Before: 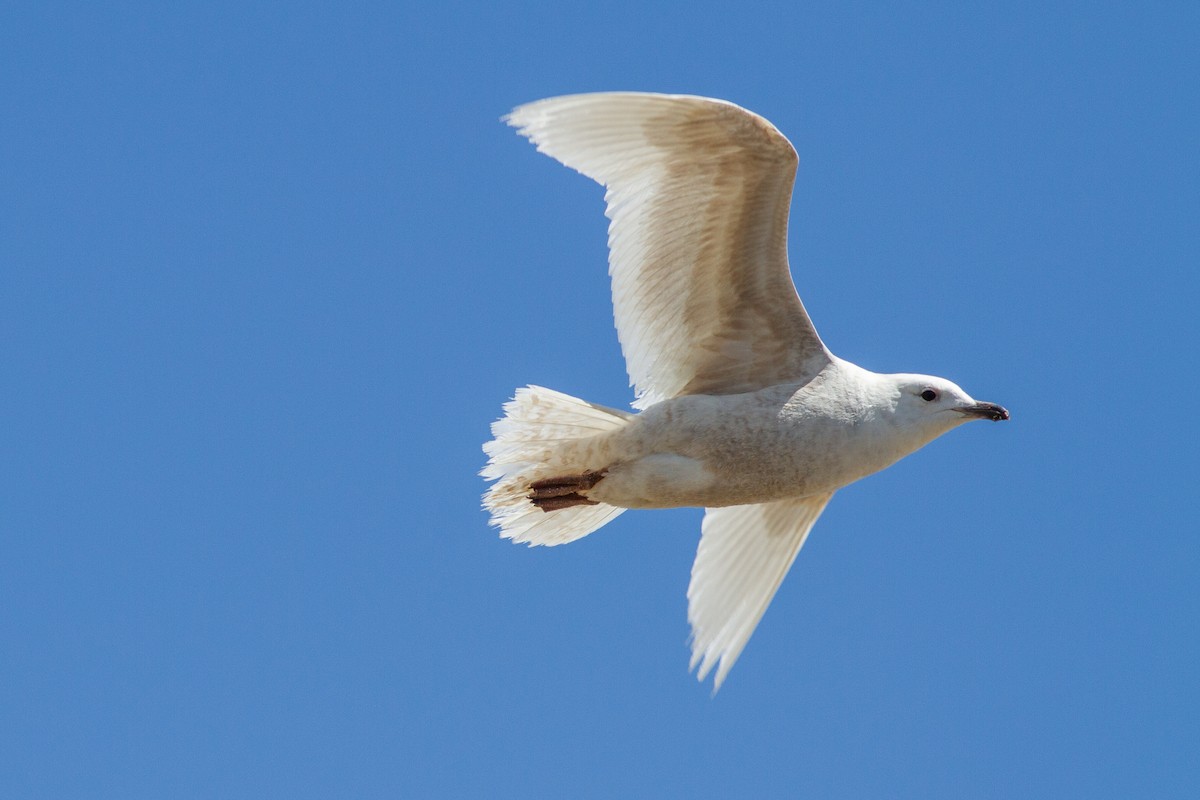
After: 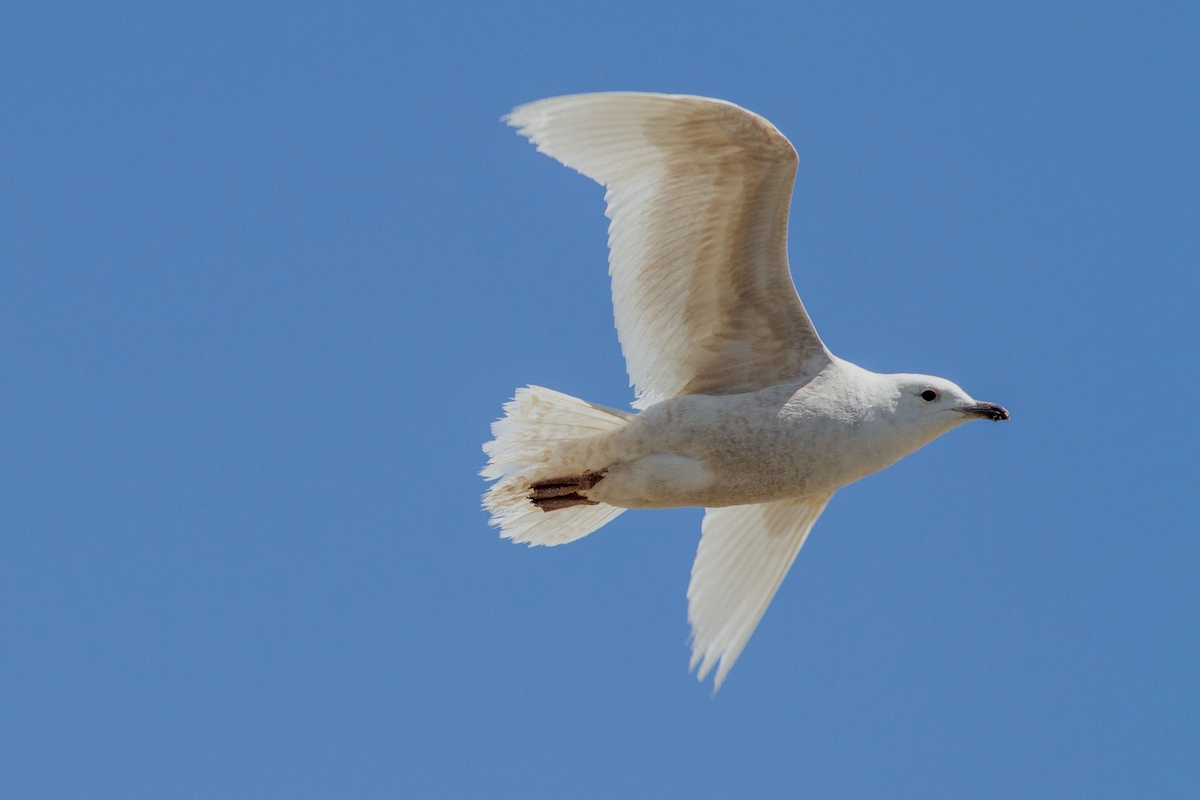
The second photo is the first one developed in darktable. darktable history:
exposure: black level correction 0.009, exposure -0.637 EV, compensate highlight preservation false
contrast brightness saturation: brightness 0.15
